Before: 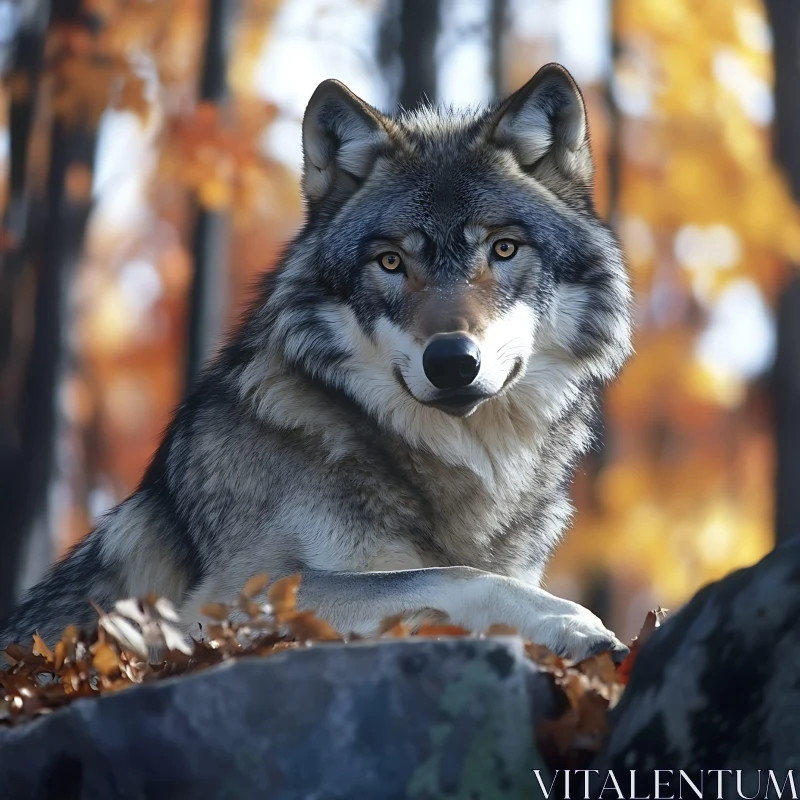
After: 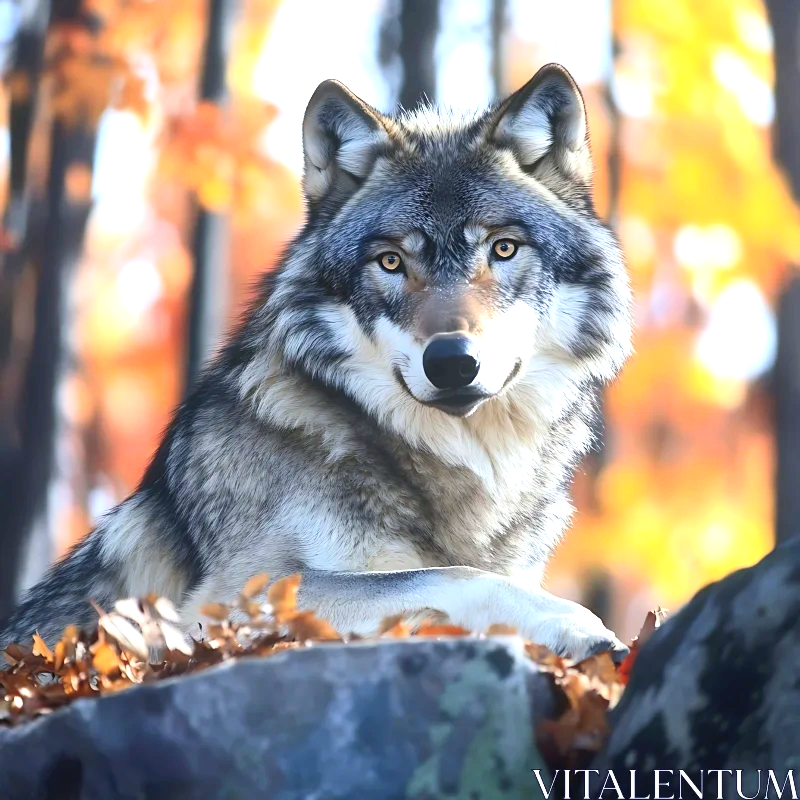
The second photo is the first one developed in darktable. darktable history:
contrast brightness saturation: contrast 0.204, brightness 0.159, saturation 0.215
exposure: exposure 1.001 EV, compensate highlight preservation false
